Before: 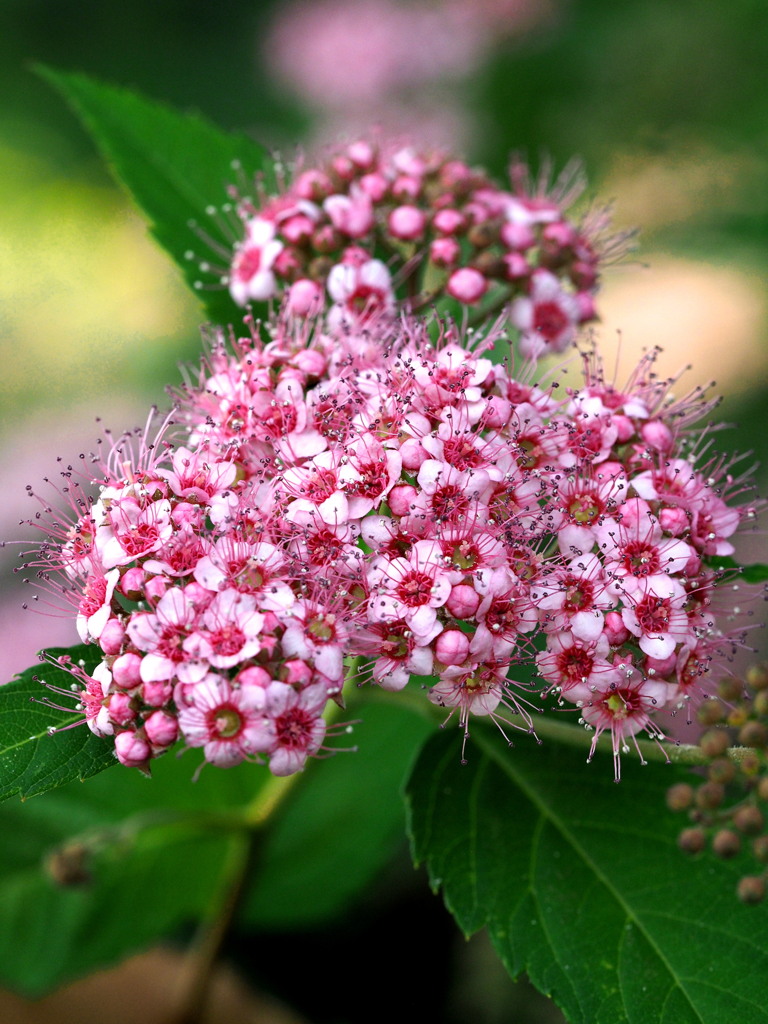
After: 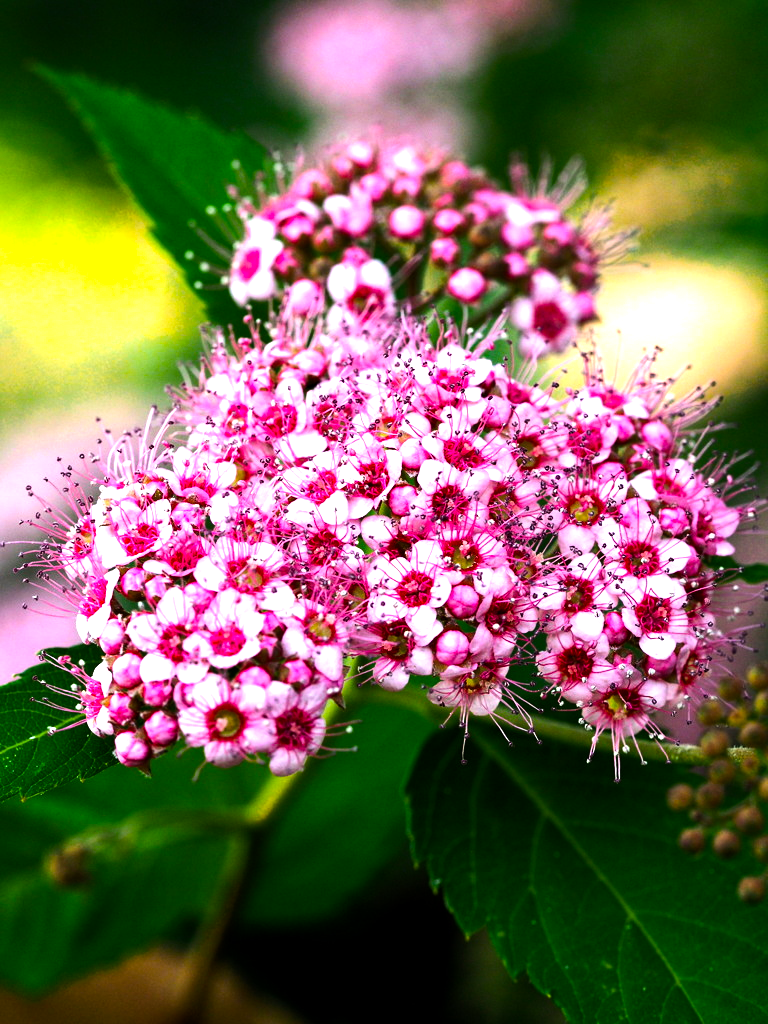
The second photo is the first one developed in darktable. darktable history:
color balance rgb: linear chroma grading › global chroma 15%, perceptual saturation grading › global saturation 30%
exposure: compensate highlight preservation false
tone equalizer: -8 EV -1.08 EV, -7 EV -1.01 EV, -6 EV -0.867 EV, -5 EV -0.578 EV, -3 EV 0.578 EV, -2 EV 0.867 EV, -1 EV 1.01 EV, +0 EV 1.08 EV, edges refinement/feathering 500, mask exposure compensation -1.57 EV, preserve details no
